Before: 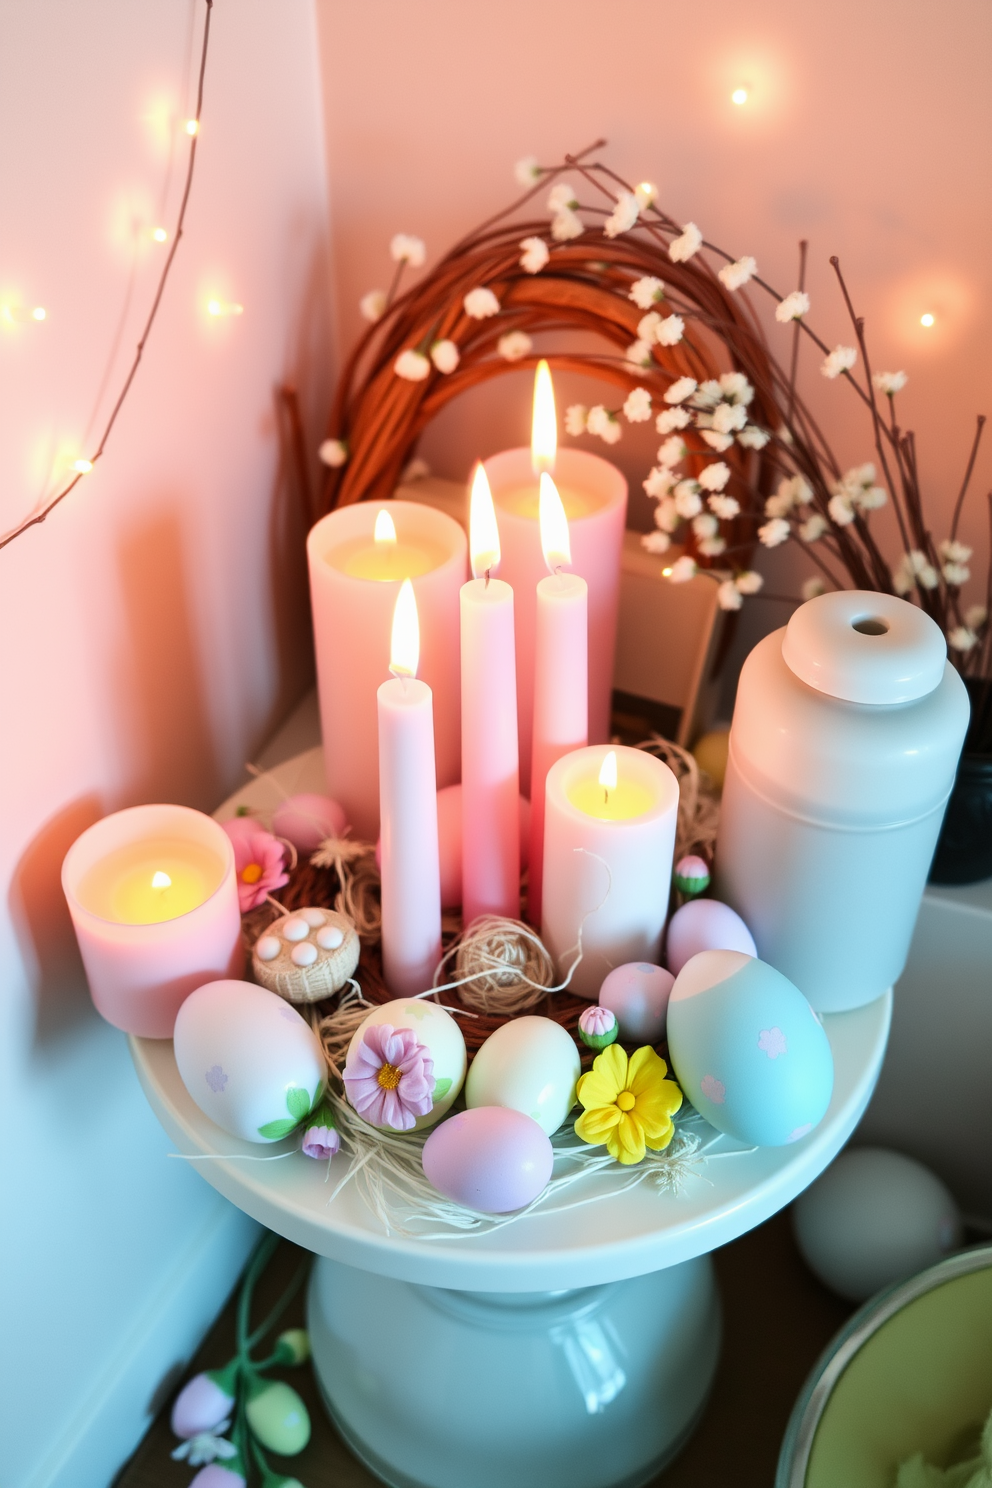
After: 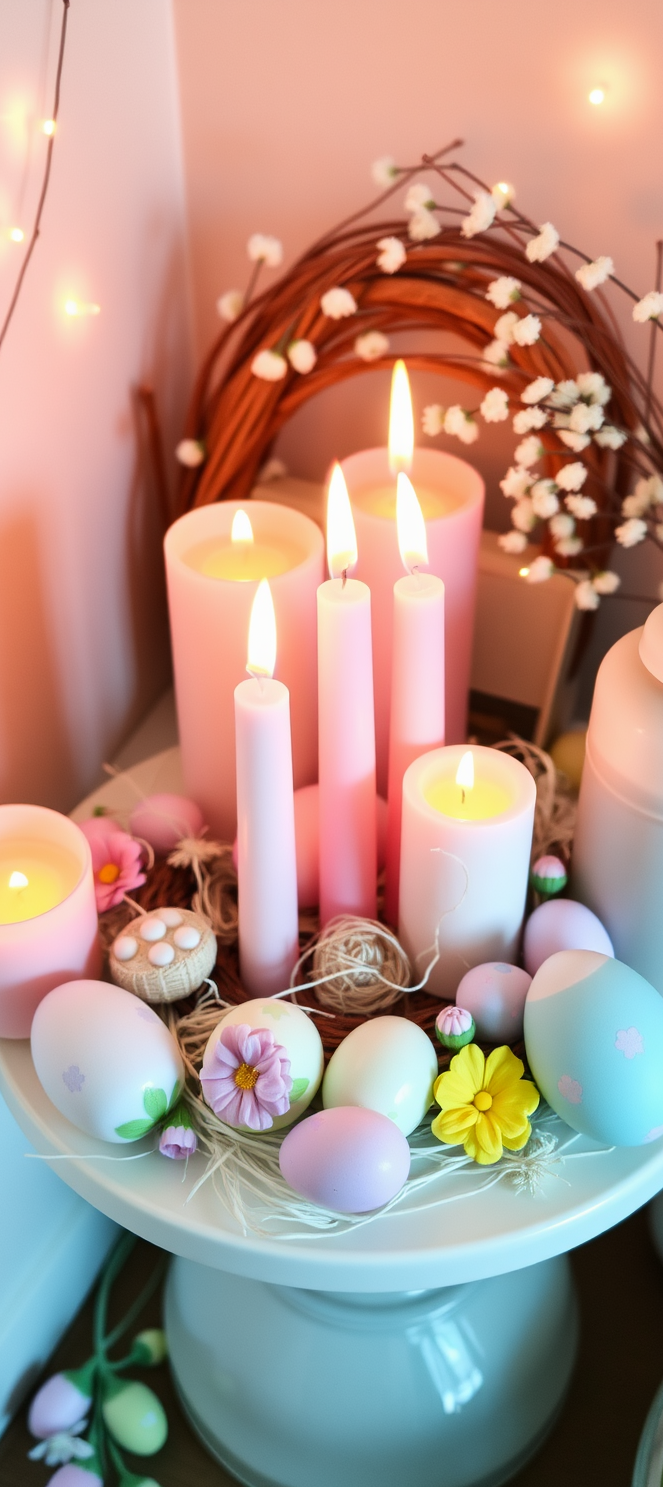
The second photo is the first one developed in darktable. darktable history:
crop and rotate: left 14.467%, right 18.64%
exposure: compensate highlight preservation false
